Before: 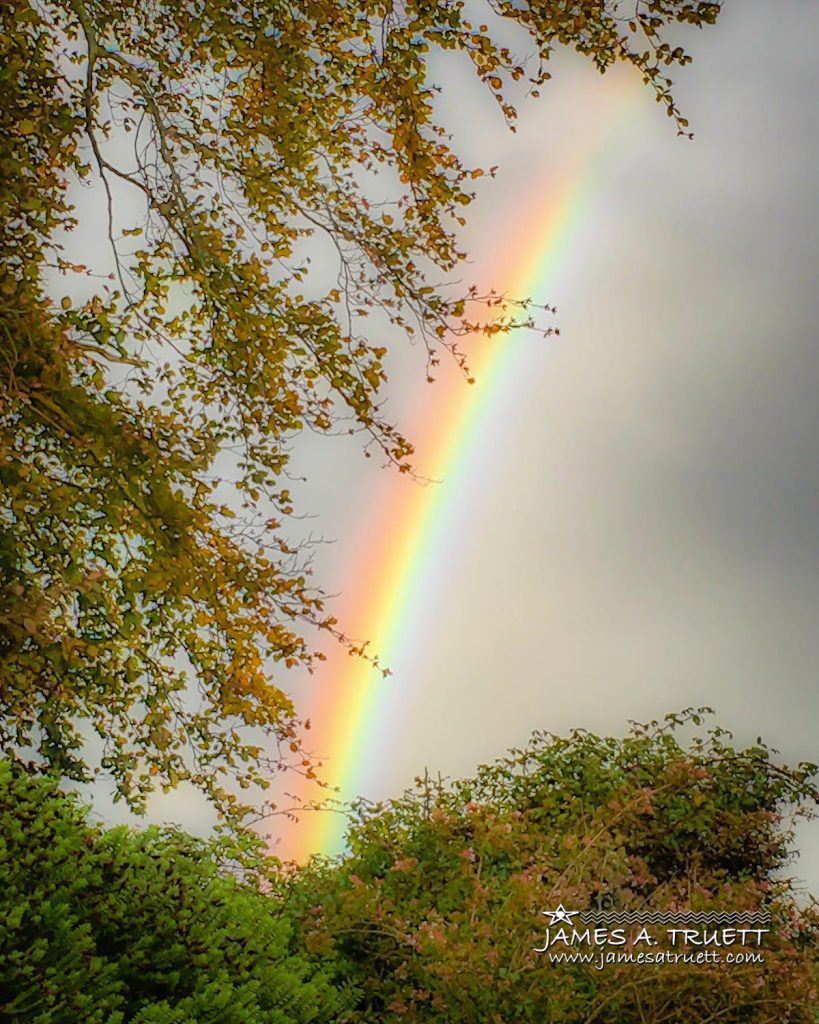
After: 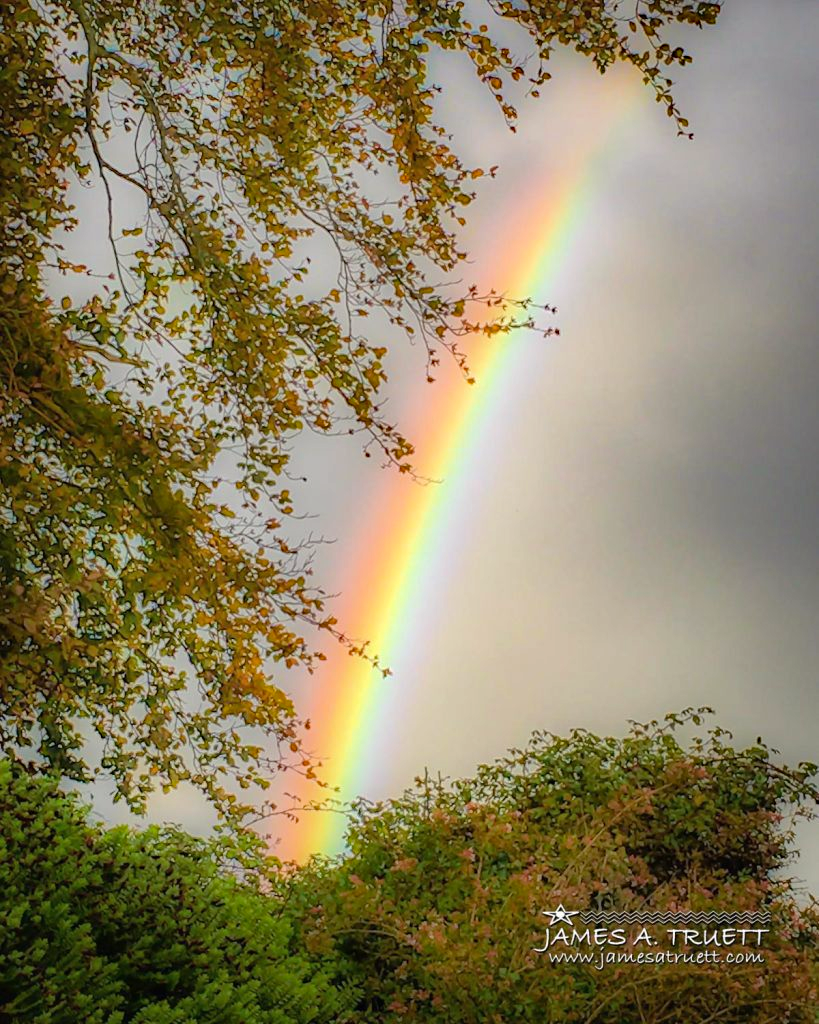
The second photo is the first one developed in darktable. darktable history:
shadows and highlights: radius 334.93, shadows 63.48, highlights 6.06, compress 87.7%, highlights color adjustment 39.73%, soften with gaussian
exposure: compensate highlight preservation false
haze removal: strength 0.29, distance 0.25, compatibility mode true, adaptive false
